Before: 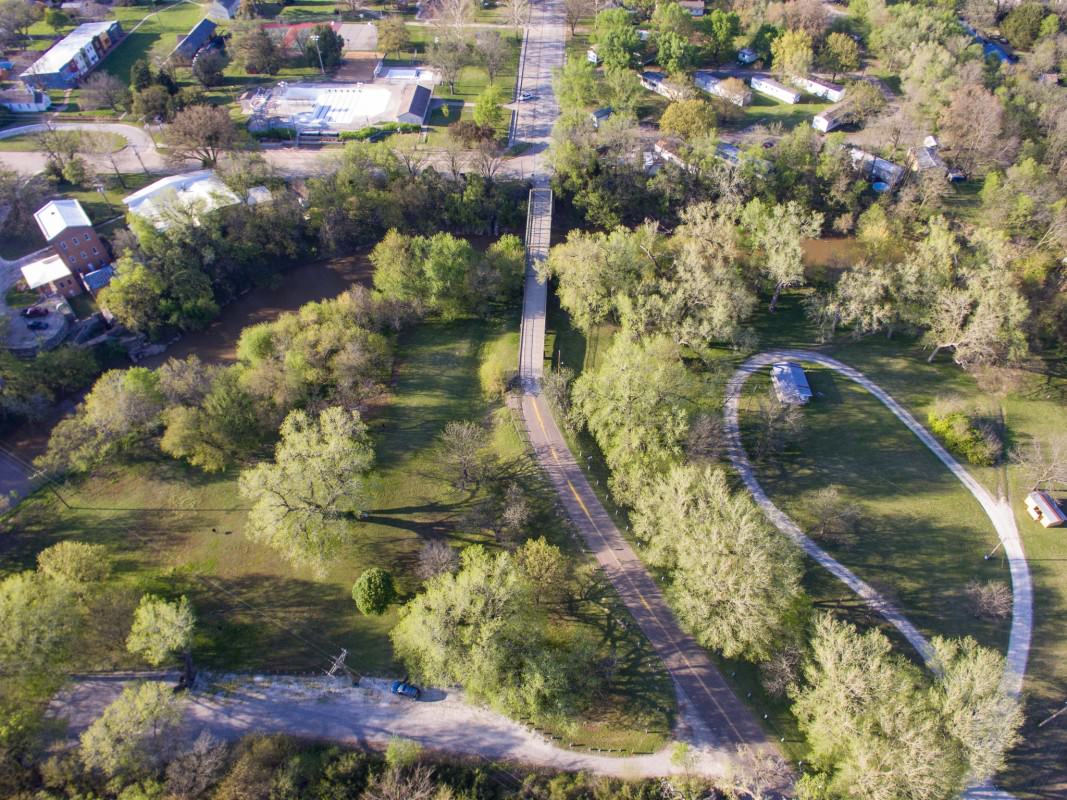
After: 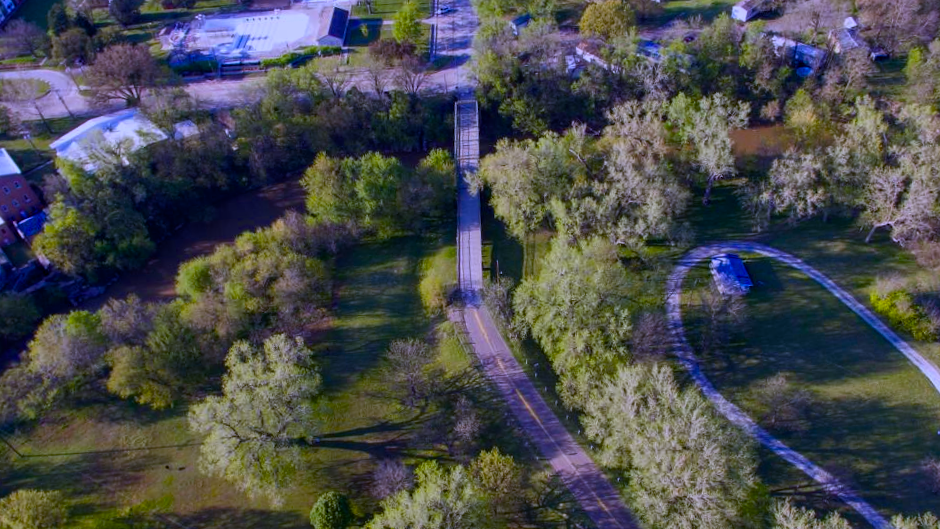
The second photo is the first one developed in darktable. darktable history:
color balance rgb: linear chroma grading › global chroma 9%, perceptual saturation grading › global saturation 36%, perceptual saturation grading › shadows 35%, perceptual brilliance grading › global brilliance 15%, perceptual brilliance grading › shadows -35%, global vibrance 15%
white balance: red 0.967, blue 1.119, emerald 0.756
rotate and perspective: rotation -4.57°, crop left 0.054, crop right 0.944, crop top 0.087, crop bottom 0.914
exposure: exposure -1 EV, compensate highlight preservation false
crop: left 2.737%, top 7.287%, right 3.421%, bottom 20.179%
color calibration: illuminant custom, x 0.363, y 0.385, temperature 4528.03 K
